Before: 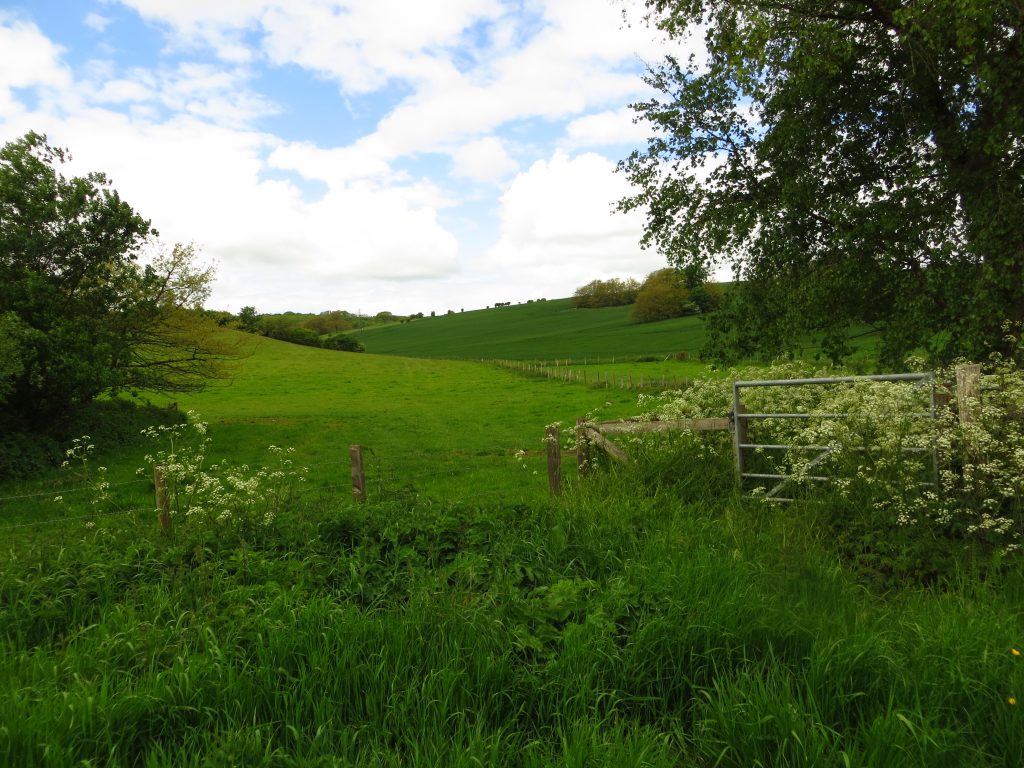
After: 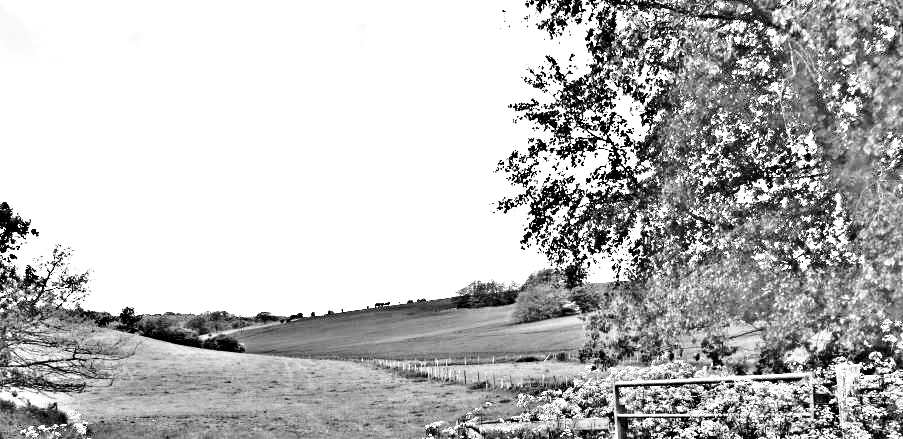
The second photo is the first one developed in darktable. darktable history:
local contrast: mode bilateral grid, contrast 20, coarseness 50, detail 120%, midtone range 0.2
highpass: on, module defaults
exposure: black level correction 0.001, exposure 1.646 EV, compensate exposure bias true, compensate highlight preservation false
base curve: curves: ch0 [(0, 0) (0.028, 0.03) (0.121, 0.232) (0.46, 0.748) (0.859, 0.968) (1, 1)], preserve colors none
crop and rotate: left 11.812%, bottom 42.776%
